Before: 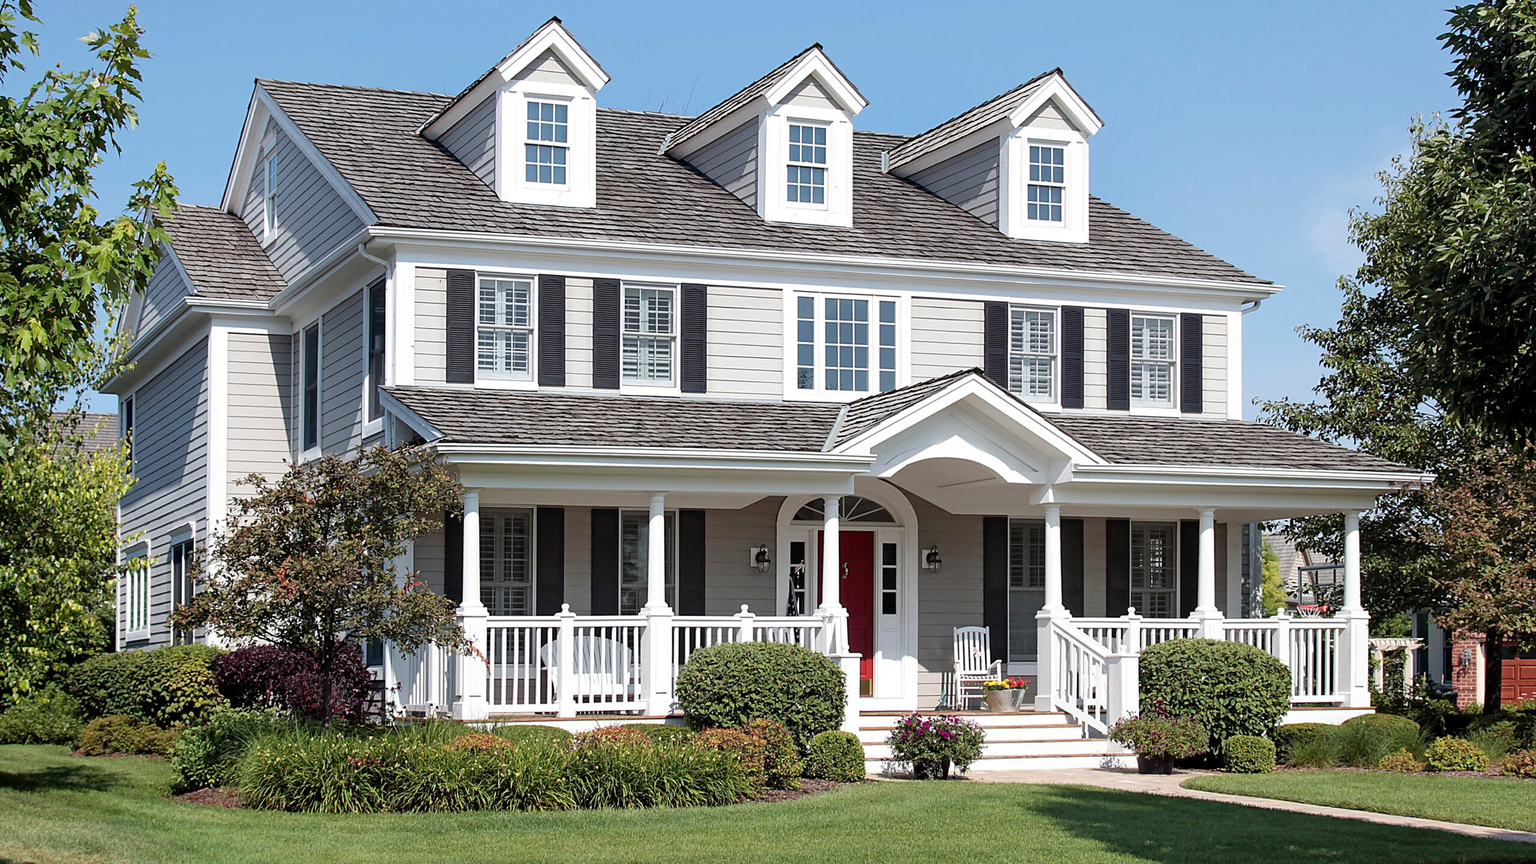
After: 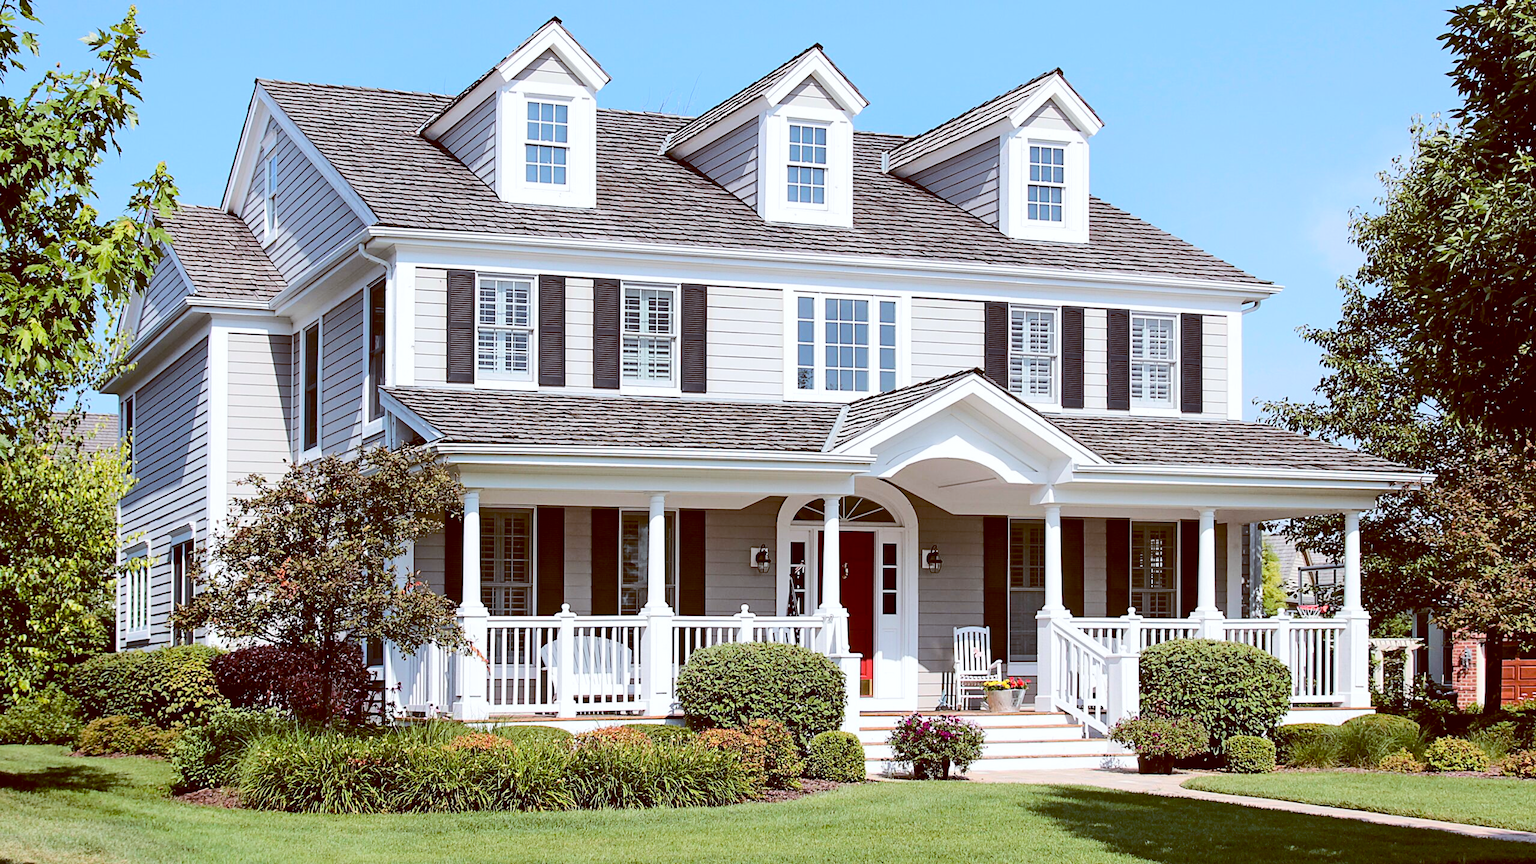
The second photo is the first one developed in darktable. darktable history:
rgb curve: curves: ch0 [(0, 0) (0.284, 0.292) (0.505, 0.644) (1, 1)], compensate middle gray true
color balance: lift [1, 1.015, 1.004, 0.985], gamma [1, 0.958, 0.971, 1.042], gain [1, 0.956, 0.977, 1.044]
